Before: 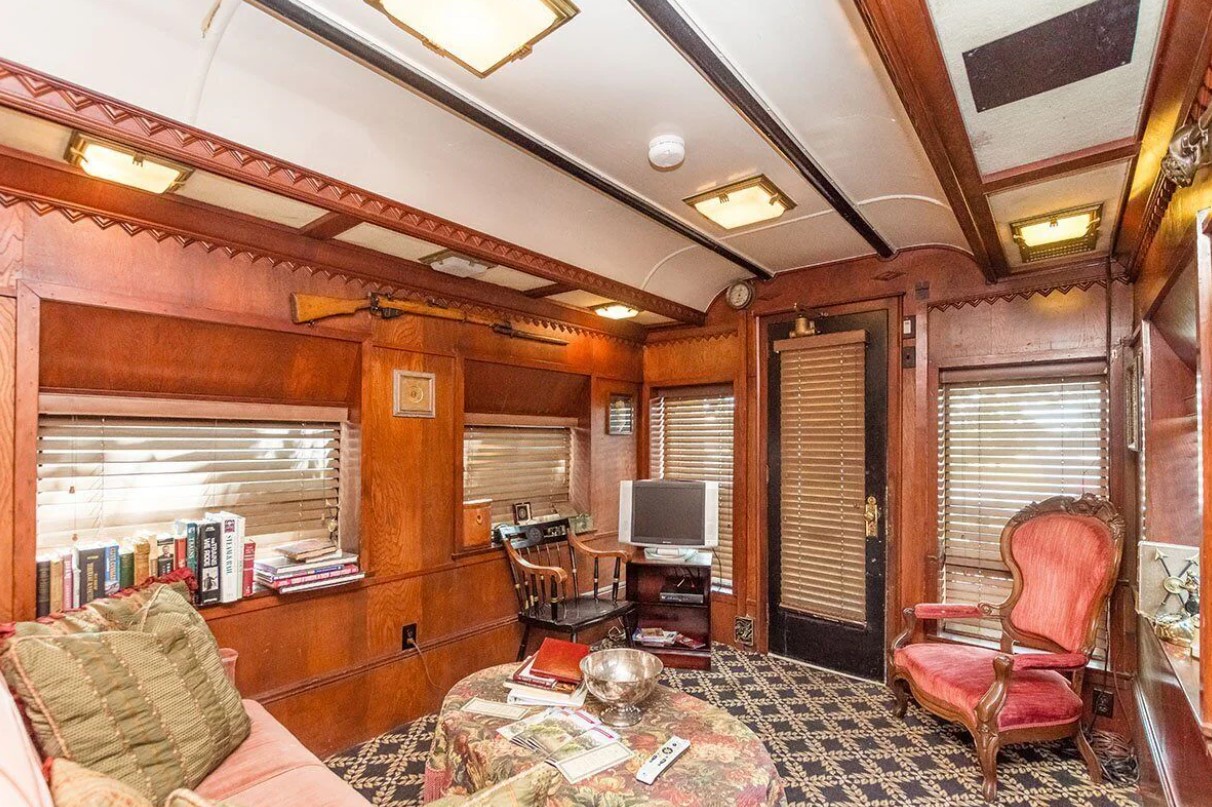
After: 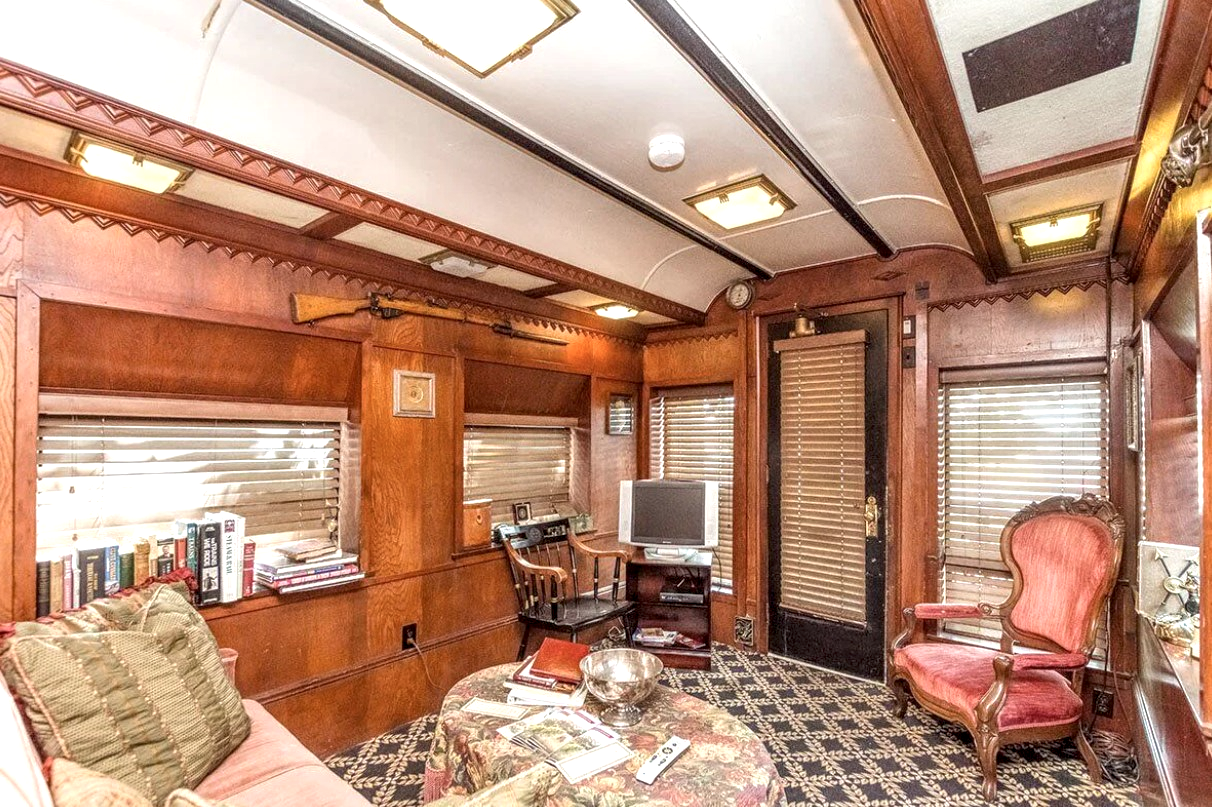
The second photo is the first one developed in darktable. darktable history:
exposure: black level correction 0.002, exposure 0.299 EV, compensate exposure bias true, compensate highlight preservation false
color correction: highlights b* 0.017, saturation 0.849
local contrast: detail 130%
